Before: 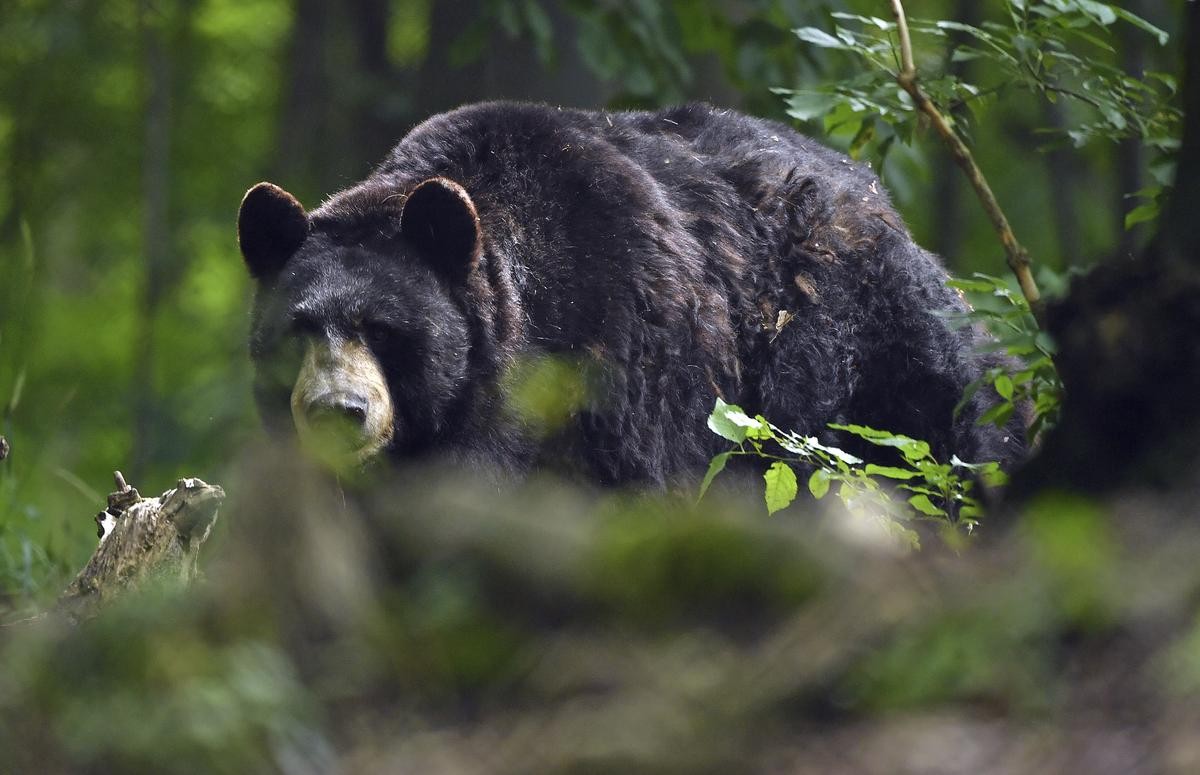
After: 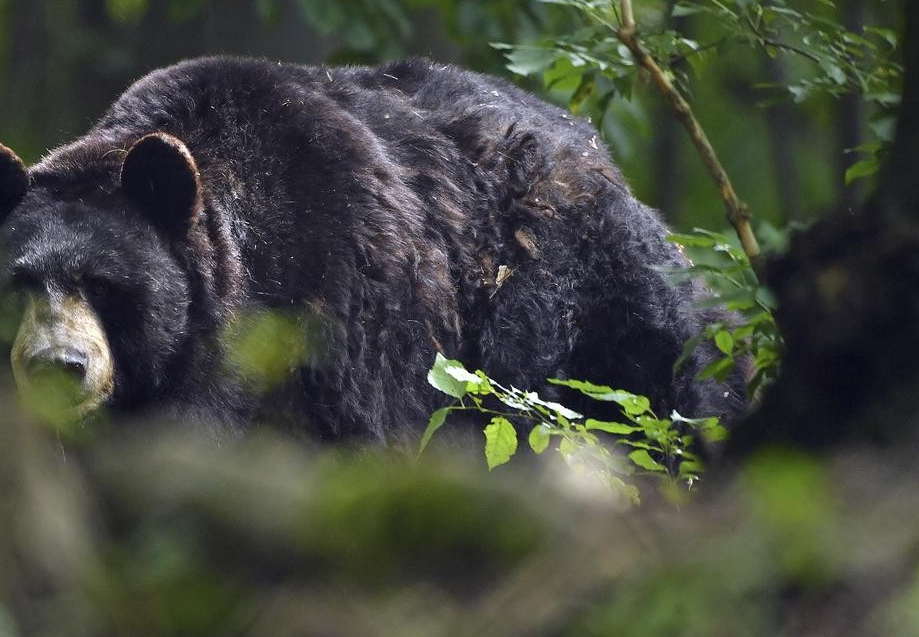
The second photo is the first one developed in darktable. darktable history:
crop: left 23.36%, top 5.83%, bottom 11.892%
